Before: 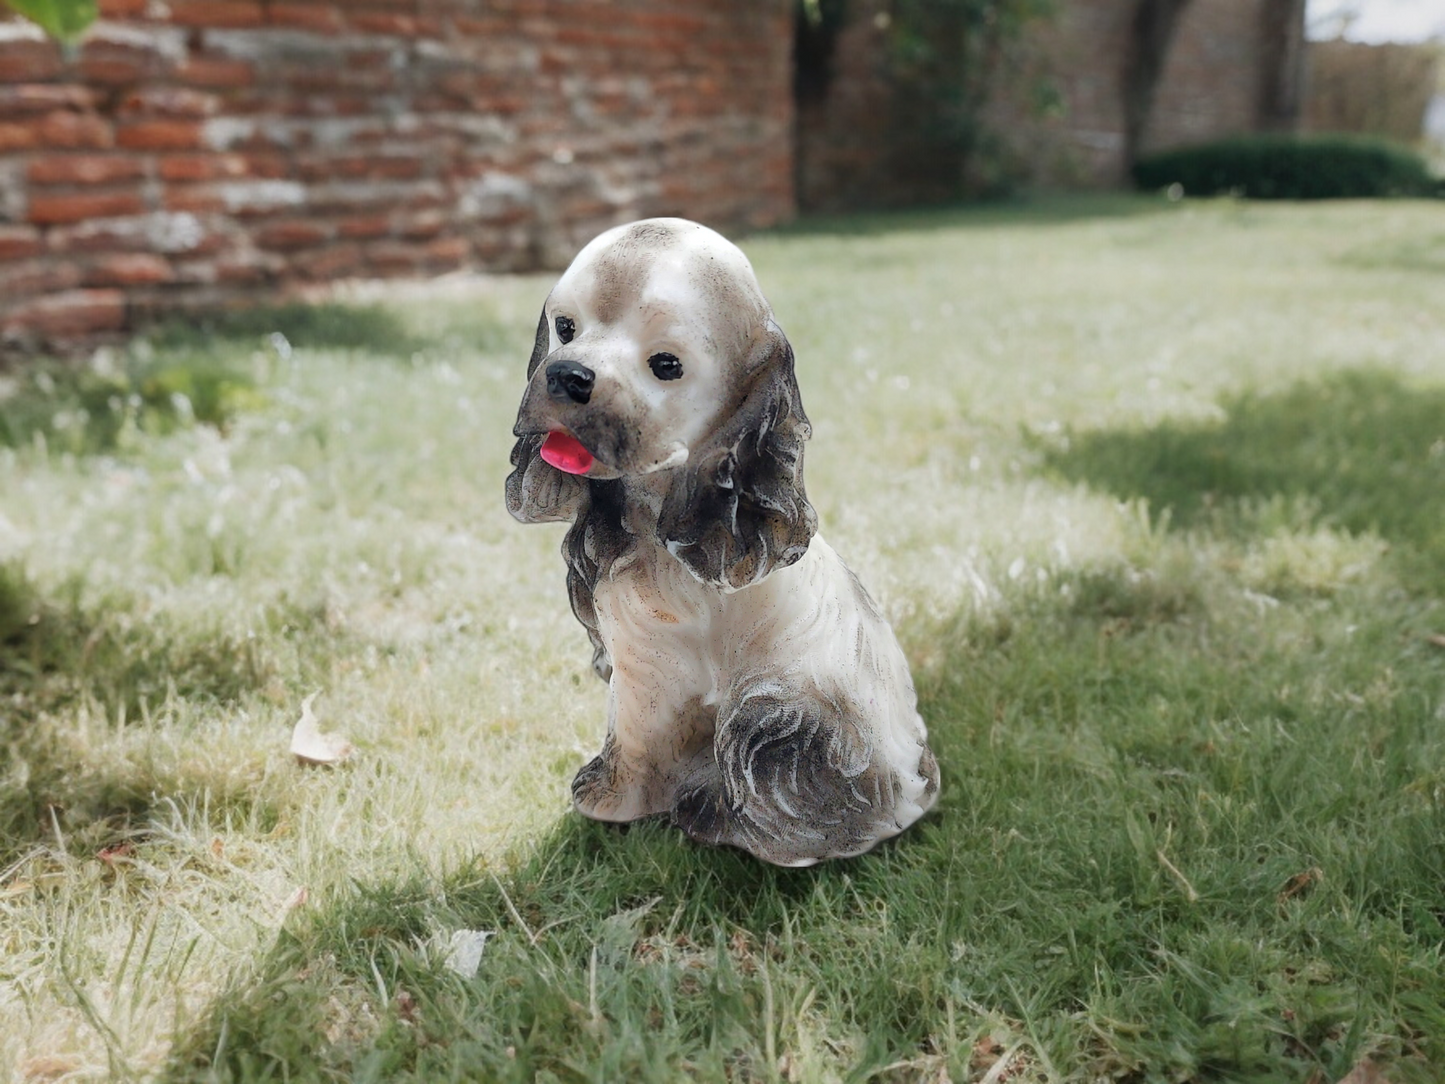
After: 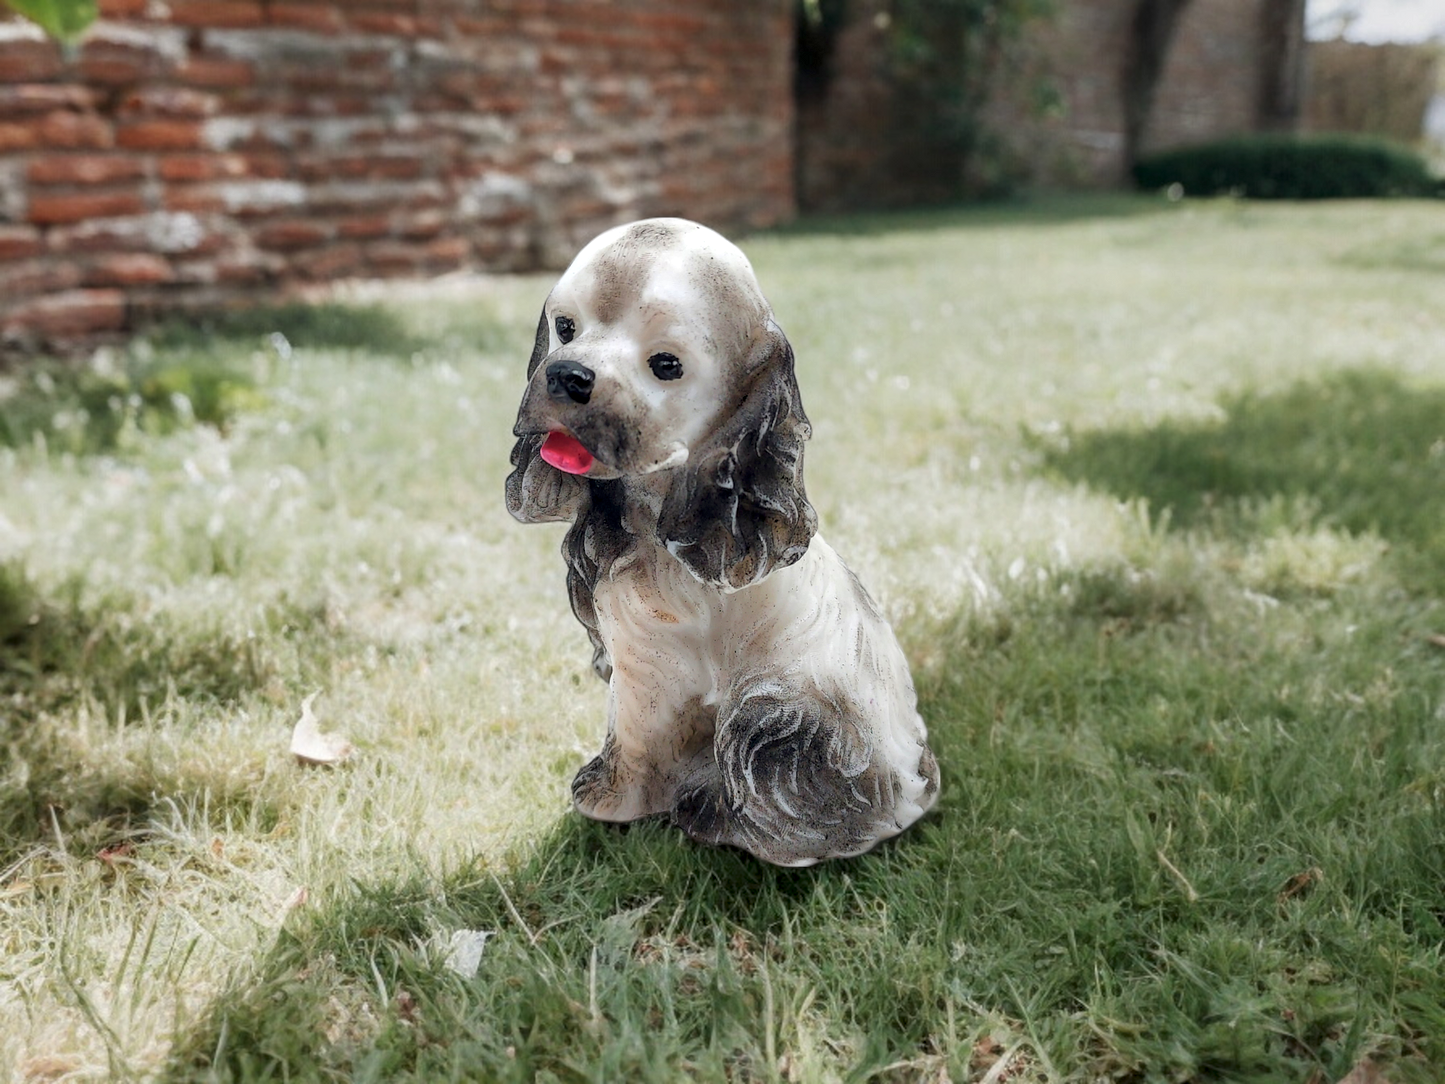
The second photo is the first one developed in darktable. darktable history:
local contrast: shadows 93%, midtone range 0.499
